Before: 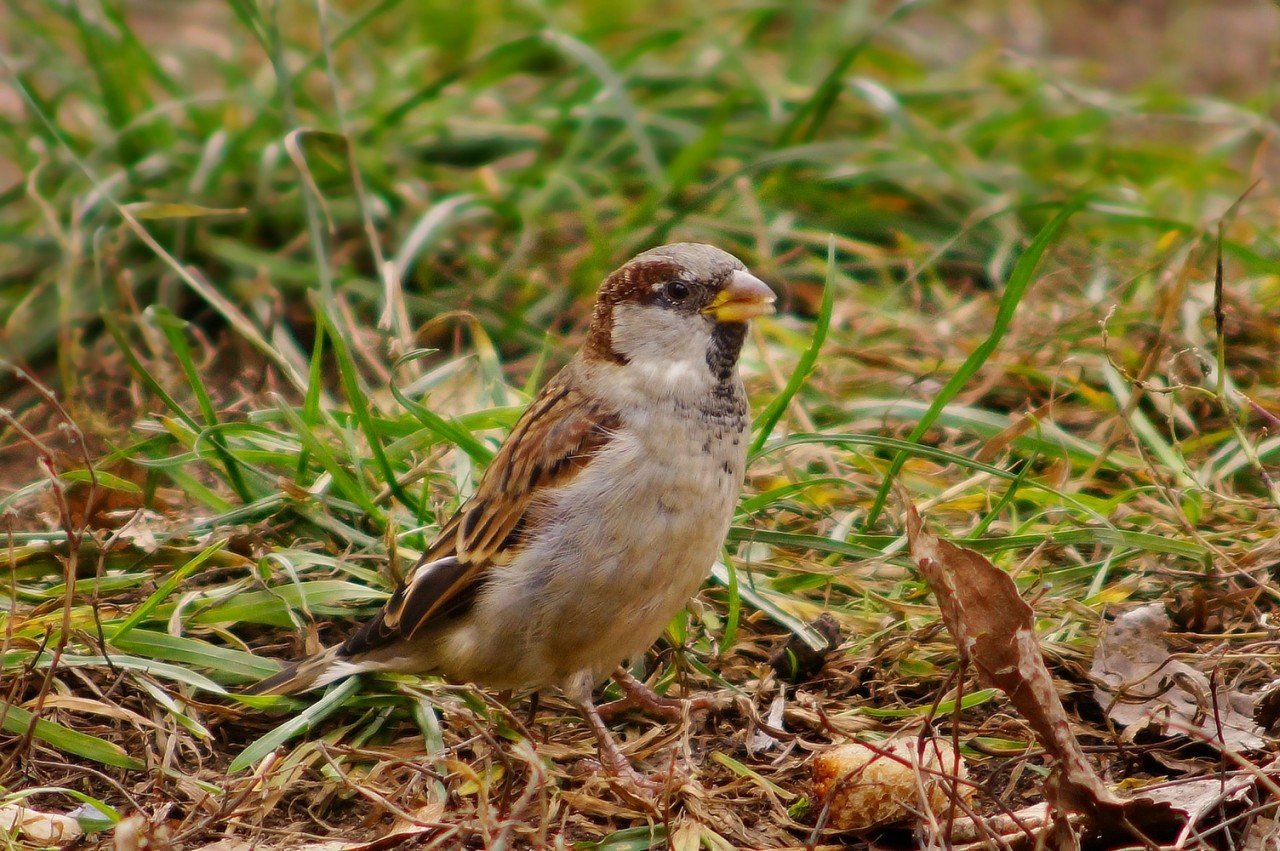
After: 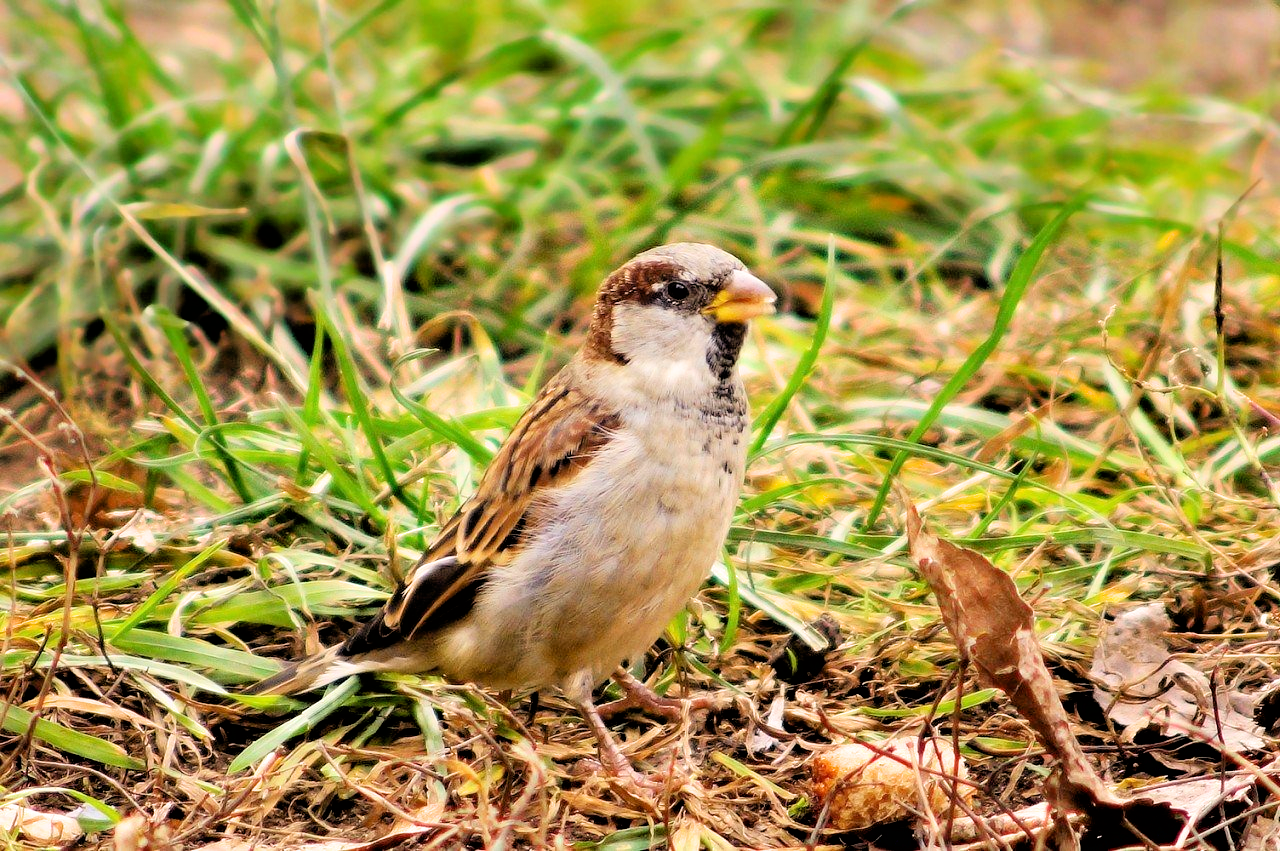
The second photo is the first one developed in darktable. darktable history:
filmic rgb: black relative exposure -3.39 EV, white relative exposure 3.45 EV, hardness 2.36, contrast 1.102, color science v6 (2022)
exposure: black level correction 0.001, exposure 1.033 EV, compensate highlight preservation false
contrast brightness saturation: contrast 0.095, brightness 0.017, saturation 0.022
